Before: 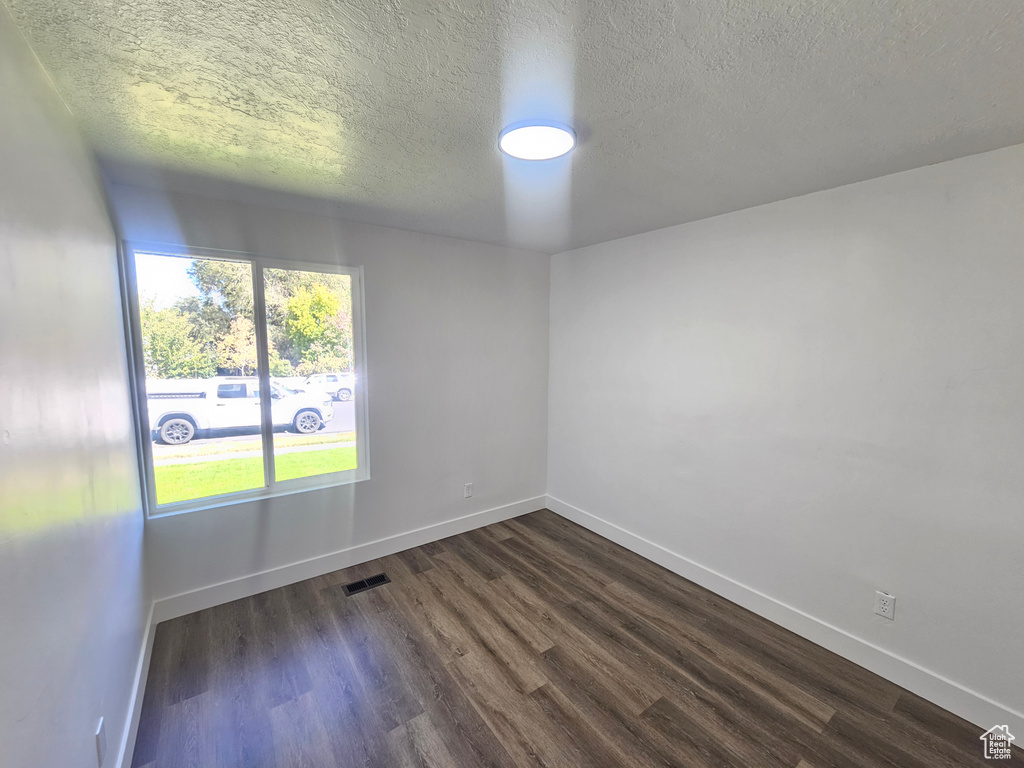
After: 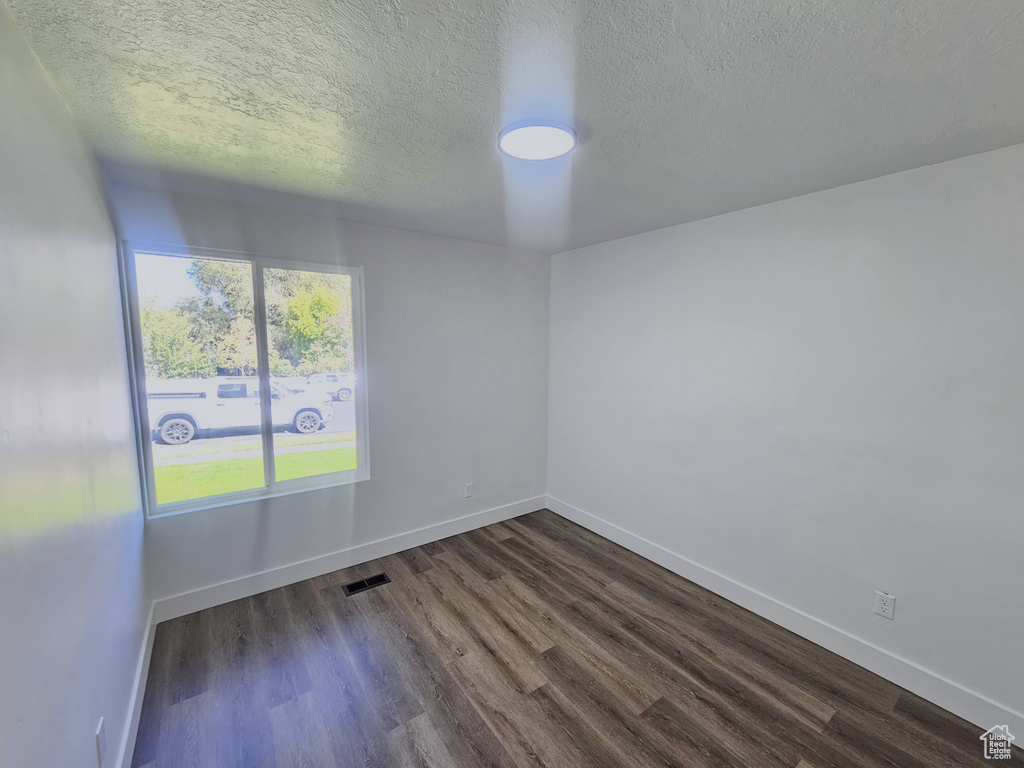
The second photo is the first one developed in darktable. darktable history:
filmic rgb: black relative exposure -7.65 EV, white relative exposure 4.56 EV, hardness 3.61
white balance: red 0.98, blue 1.034
